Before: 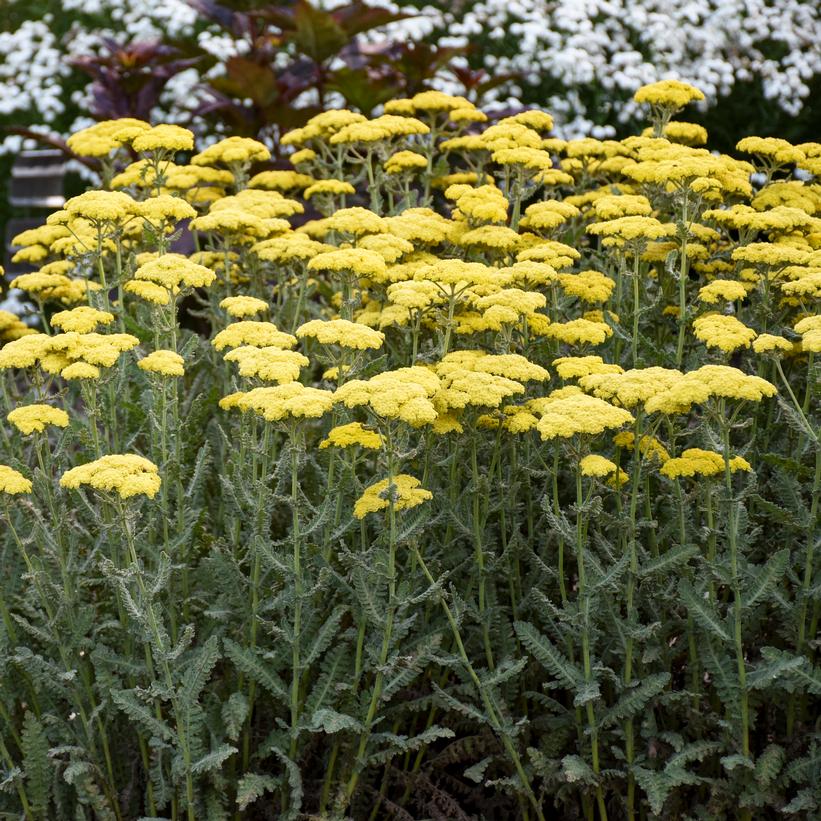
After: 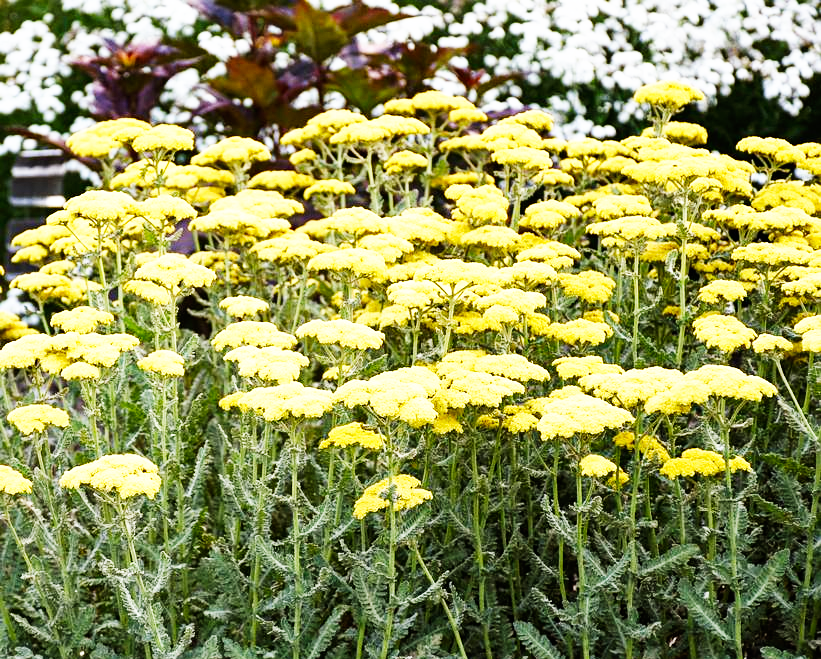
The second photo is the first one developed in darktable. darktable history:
sharpen: amount 0.2
crop: bottom 19.644%
base curve: curves: ch0 [(0, 0) (0.007, 0.004) (0.027, 0.03) (0.046, 0.07) (0.207, 0.54) (0.442, 0.872) (0.673, 0.972) (1, 1)], preserve colors none
